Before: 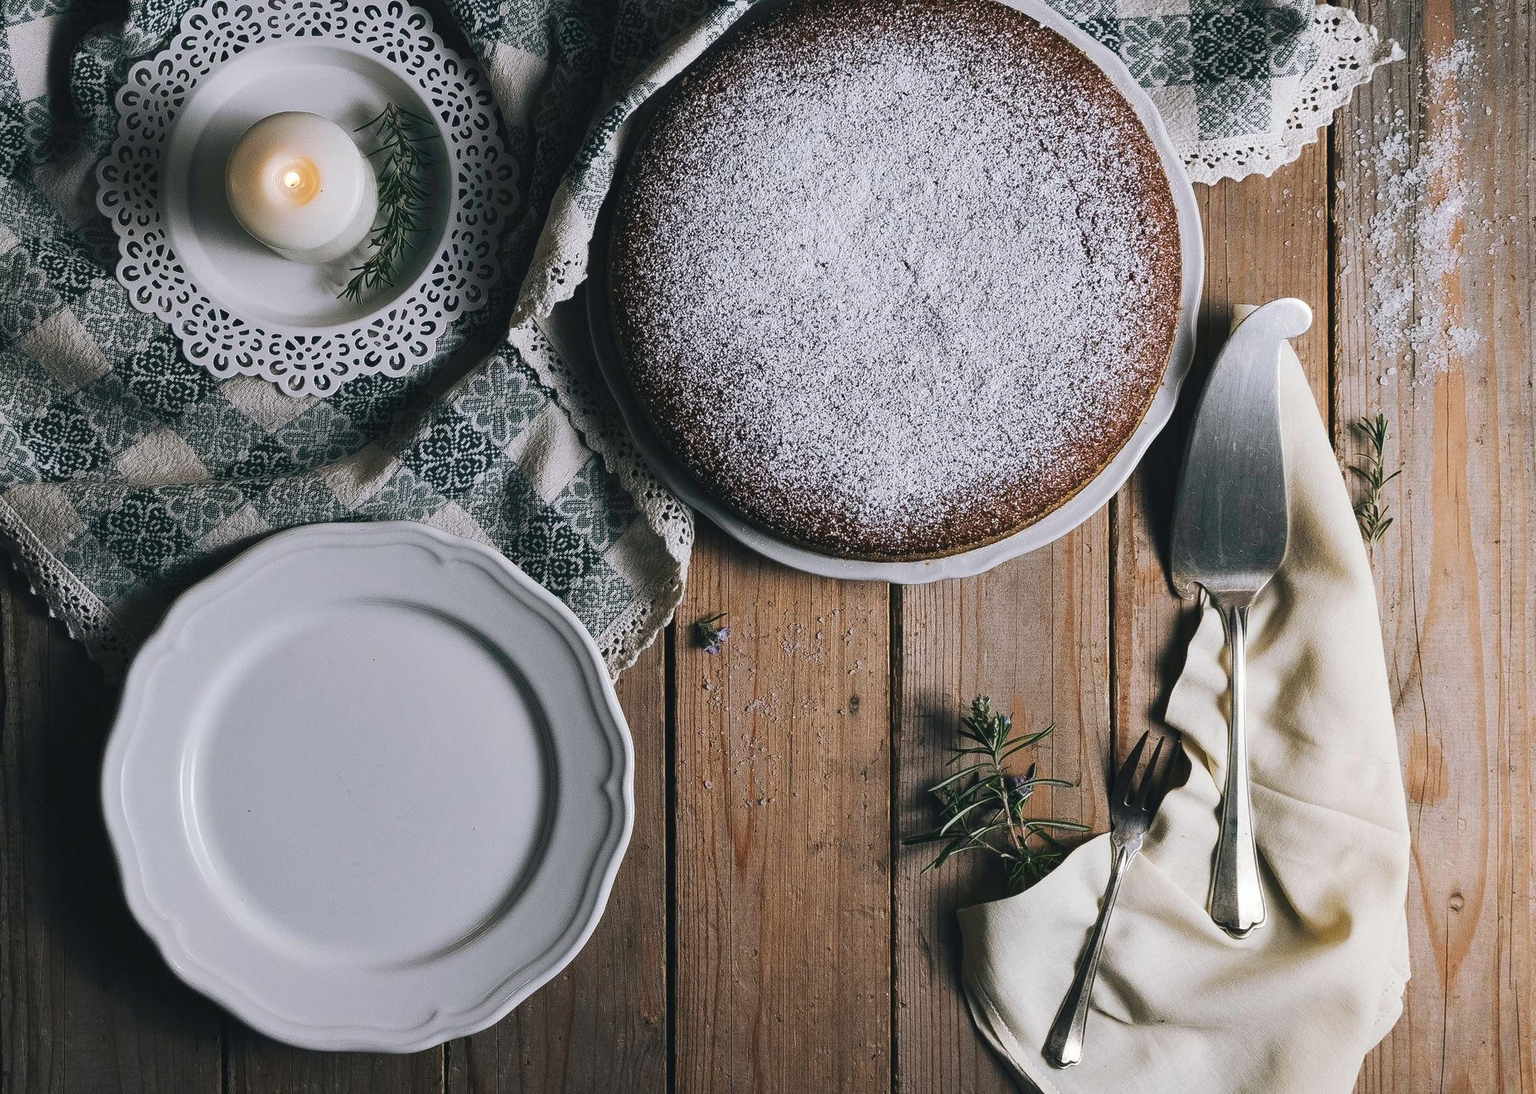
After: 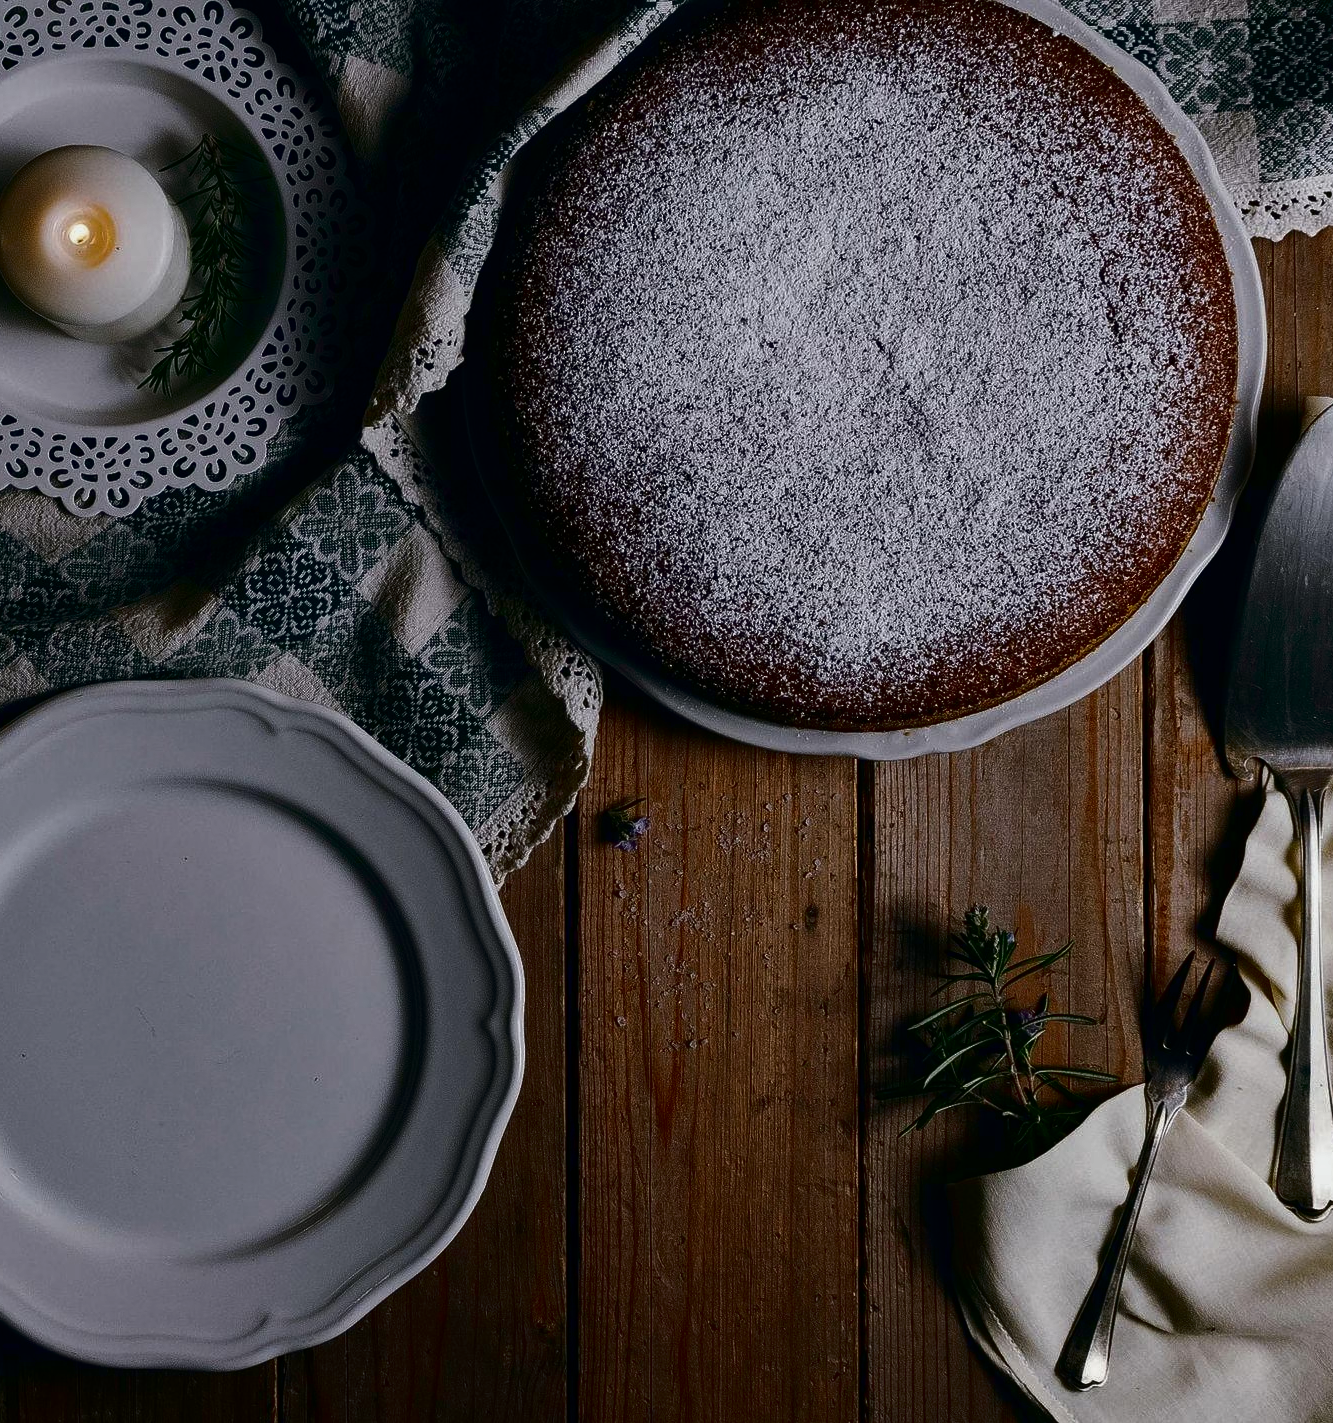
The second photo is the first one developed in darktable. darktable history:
crop and rotate: left 15.055%, right 18.278%
exposure: black level correction 0.001, exposure -0.125 EV, compensate exposure bias true, compensate highlight preservation false
contrast brightness saturation: contrast 0.09, brightness -0.59, saturation 0.17
tone equalizer: on, module defaults
